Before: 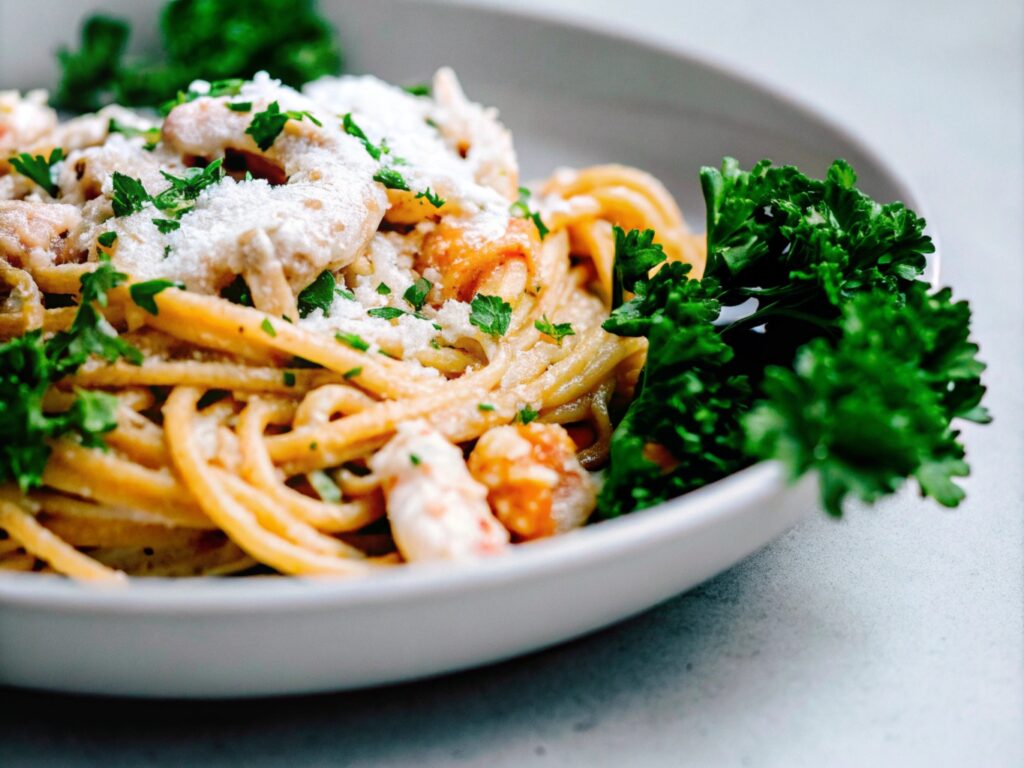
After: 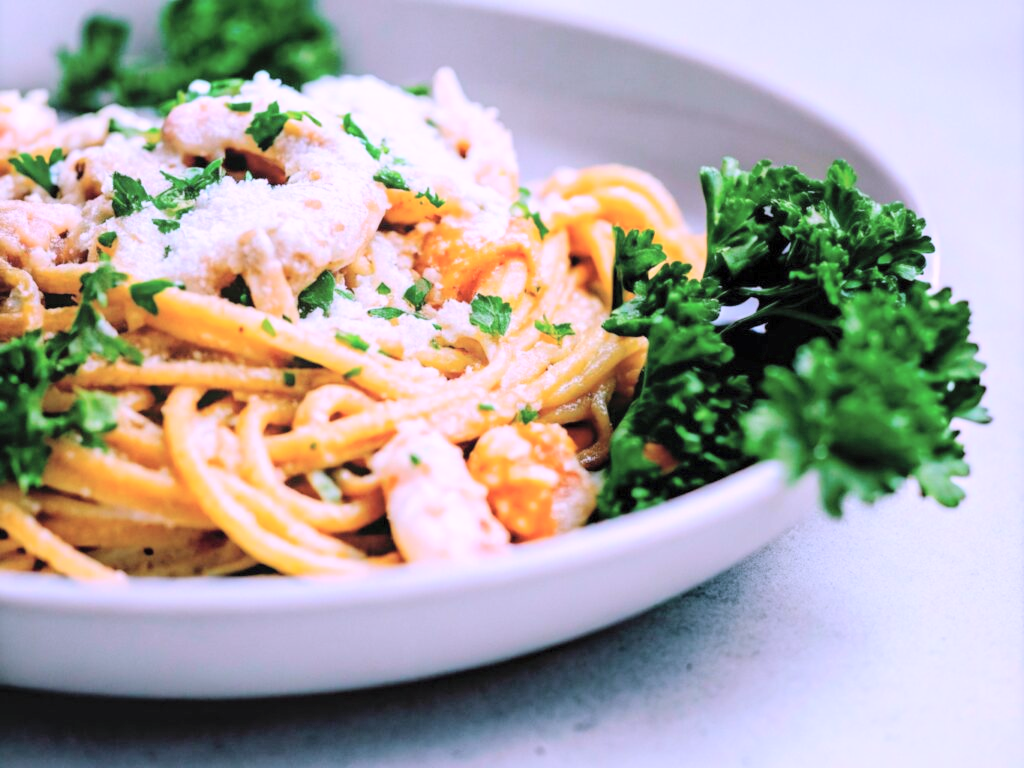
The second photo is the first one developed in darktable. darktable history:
global tonemap: drago (0.7, 100)
tone equalizer: on, module defaults
color calibration: illuminant as shot in camera, x 0.358, y 0.373, temperature 4628.91 K
white balance: red 1.066, blue 1.119
